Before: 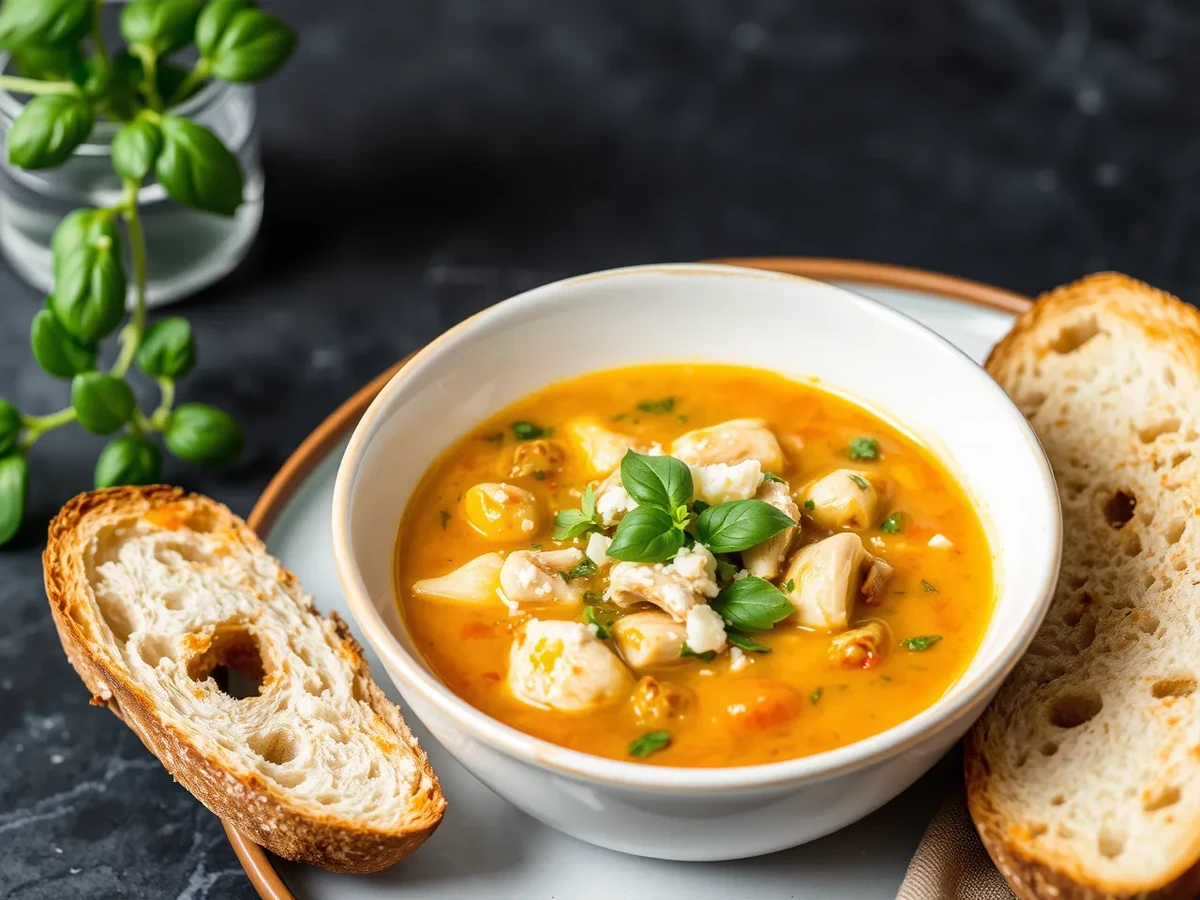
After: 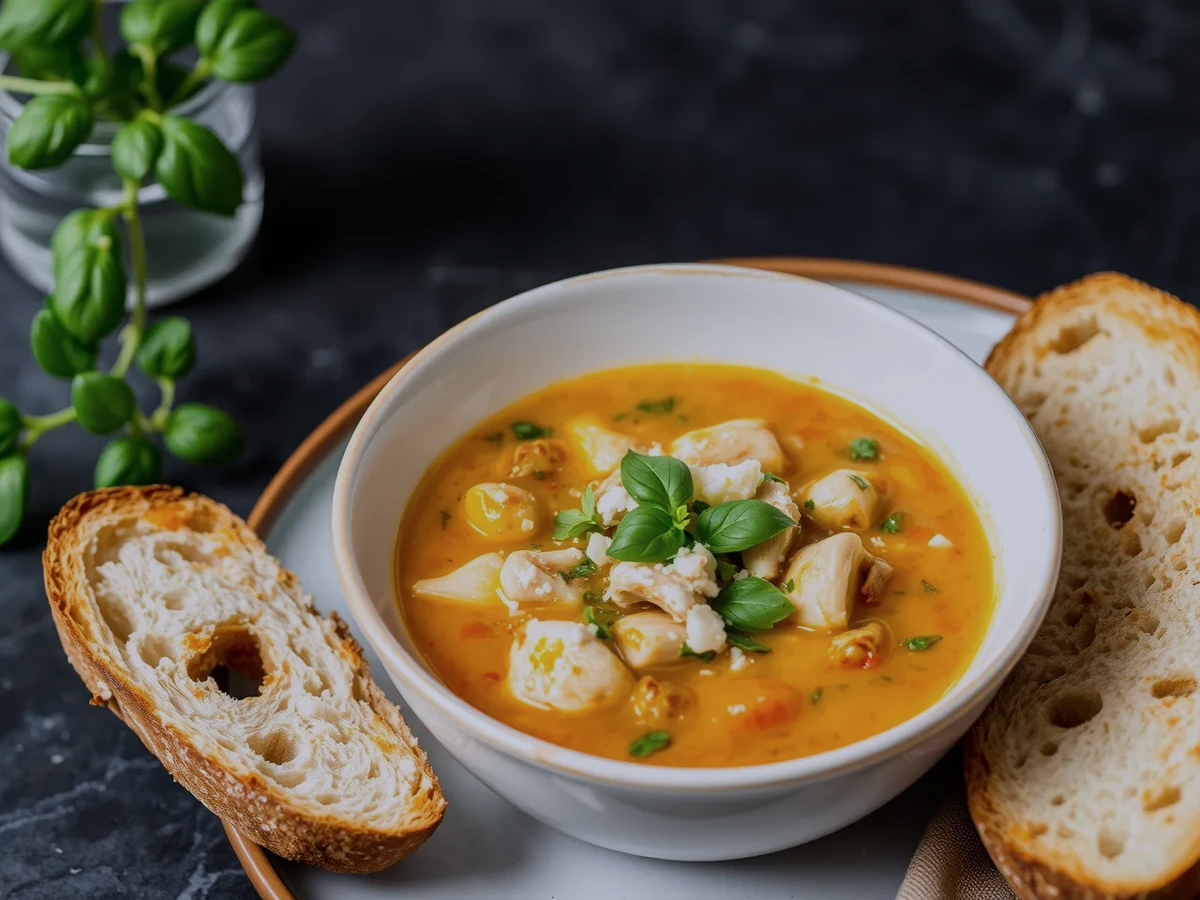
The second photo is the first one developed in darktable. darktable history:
color calibration: illuminant as shot in camera, x 0.358, y 0.373, temperature 4628.91 K
exposure: black level correction 0, exposure -0.766 EV, compensate highlight preservation false
